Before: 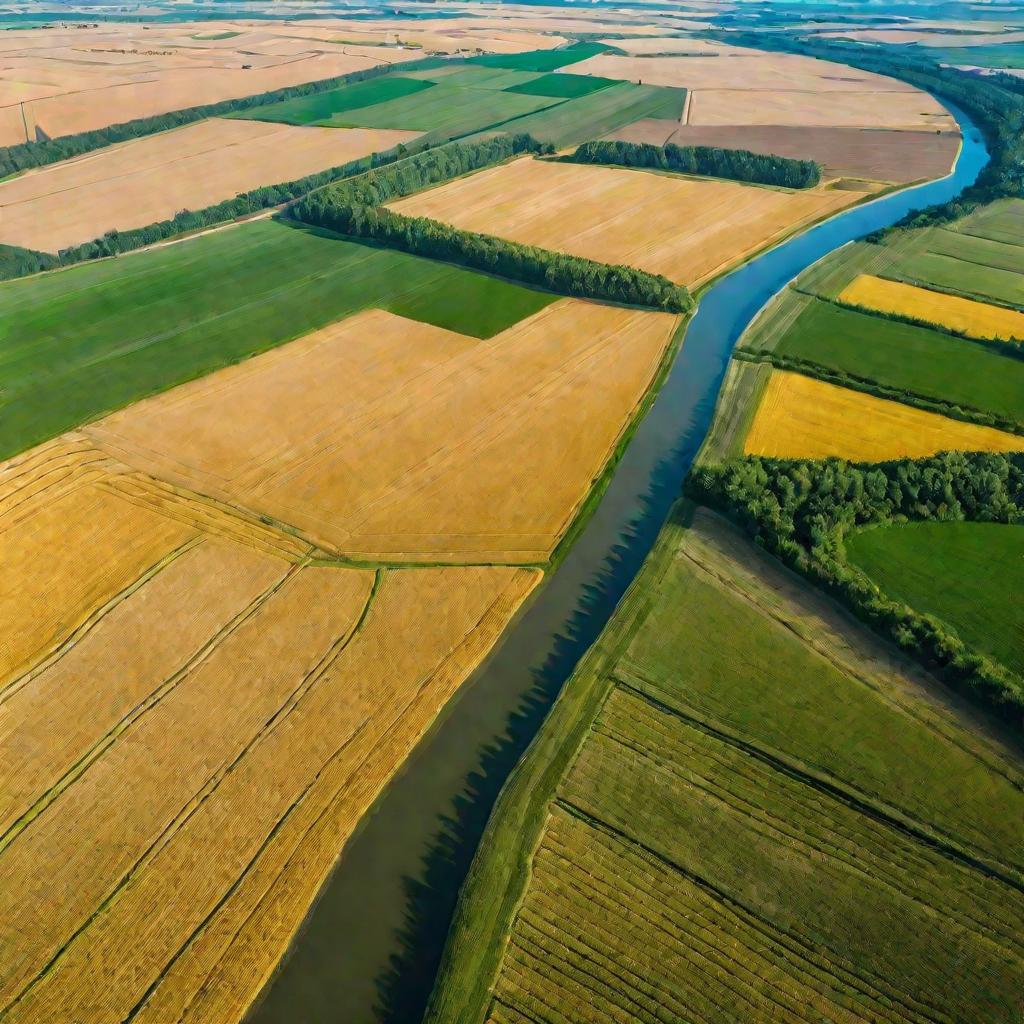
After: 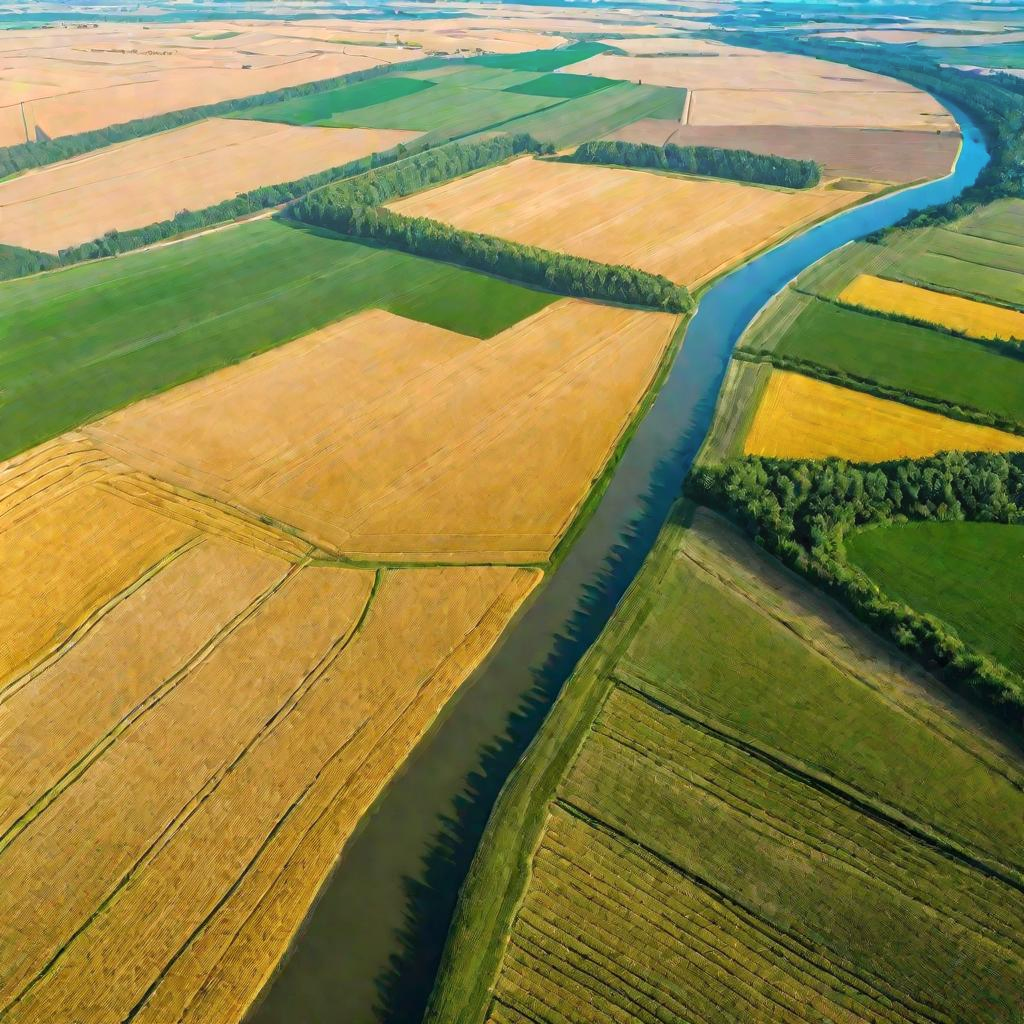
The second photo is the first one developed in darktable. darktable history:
bloom: size 40%
exposure: exposure 0.127 EV, compensate highlight preservation false
shadows and highlights: radius 264.75, soften with gaussian
